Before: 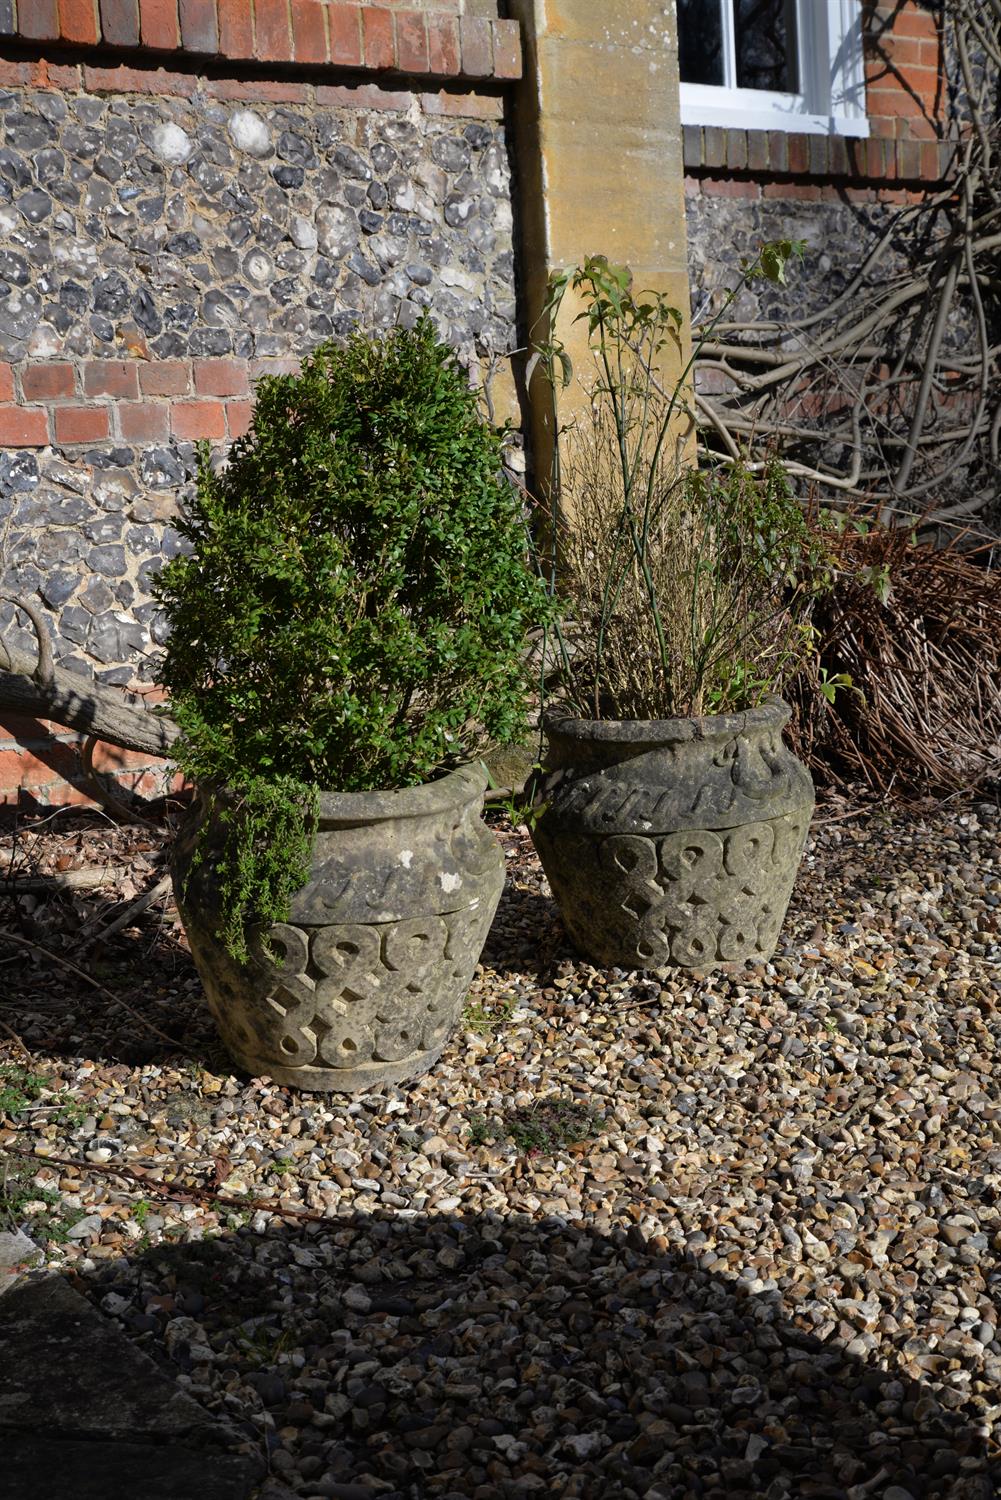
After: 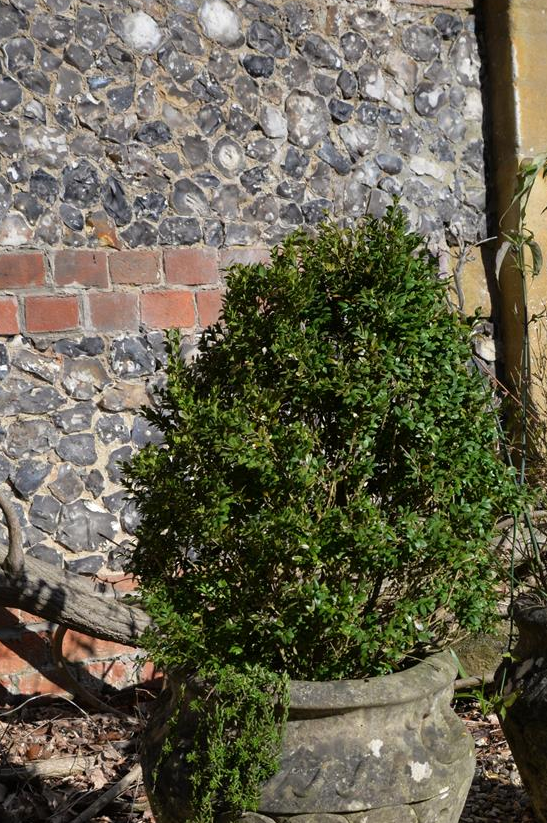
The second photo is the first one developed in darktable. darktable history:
crop and rotate: left 3.047%, top 7.509%, right 42.236%, bottom 37.598%
levels: mode automatic, black 0.023%, white 99.97%, levels [0.062, 0.494, 0.925]
